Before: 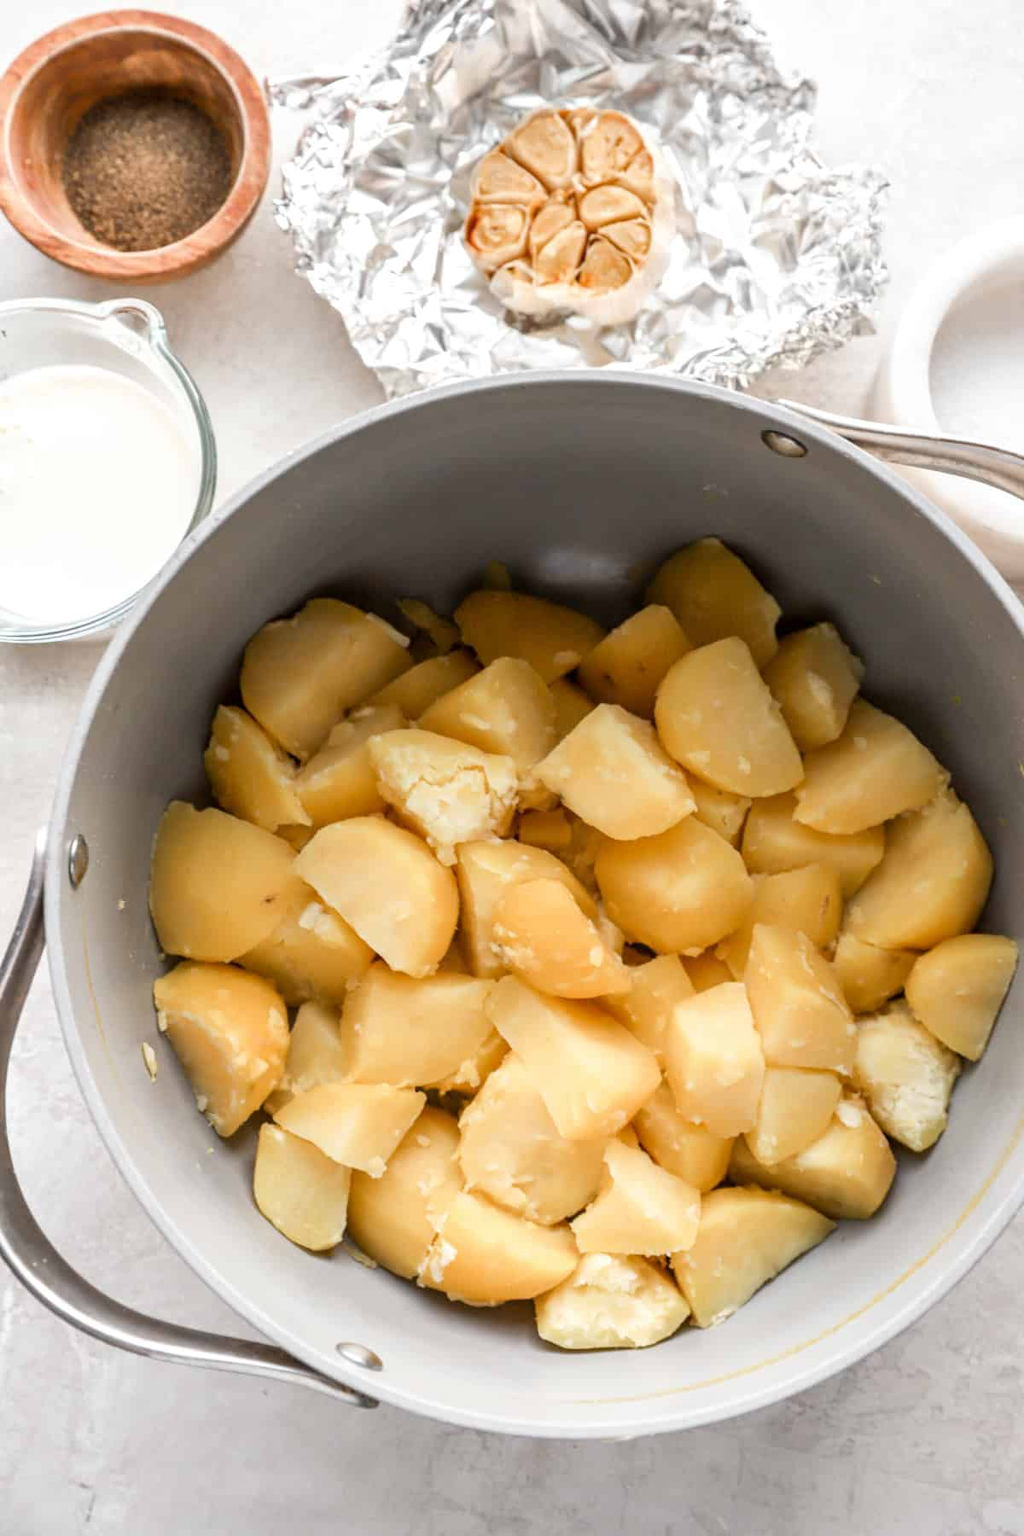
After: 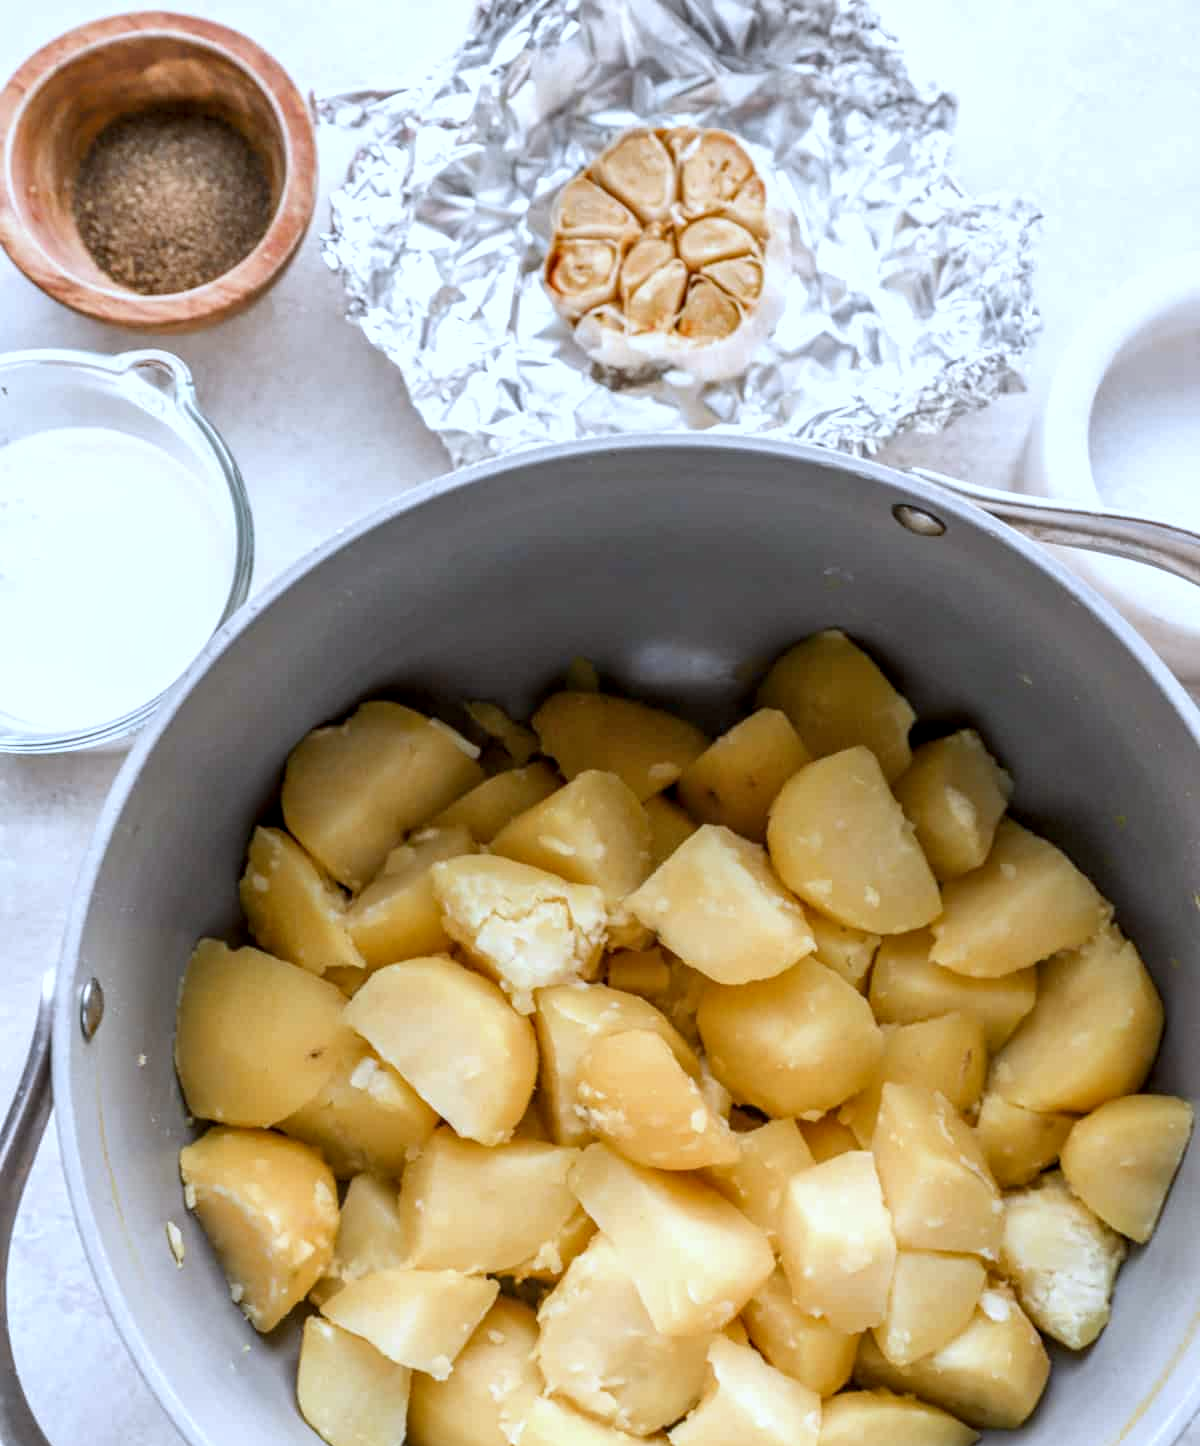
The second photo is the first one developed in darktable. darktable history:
white balance: red 0.926, green 1.003, blue 1.133
local contrast: on, module defaults
crop: bottom 19.644%
